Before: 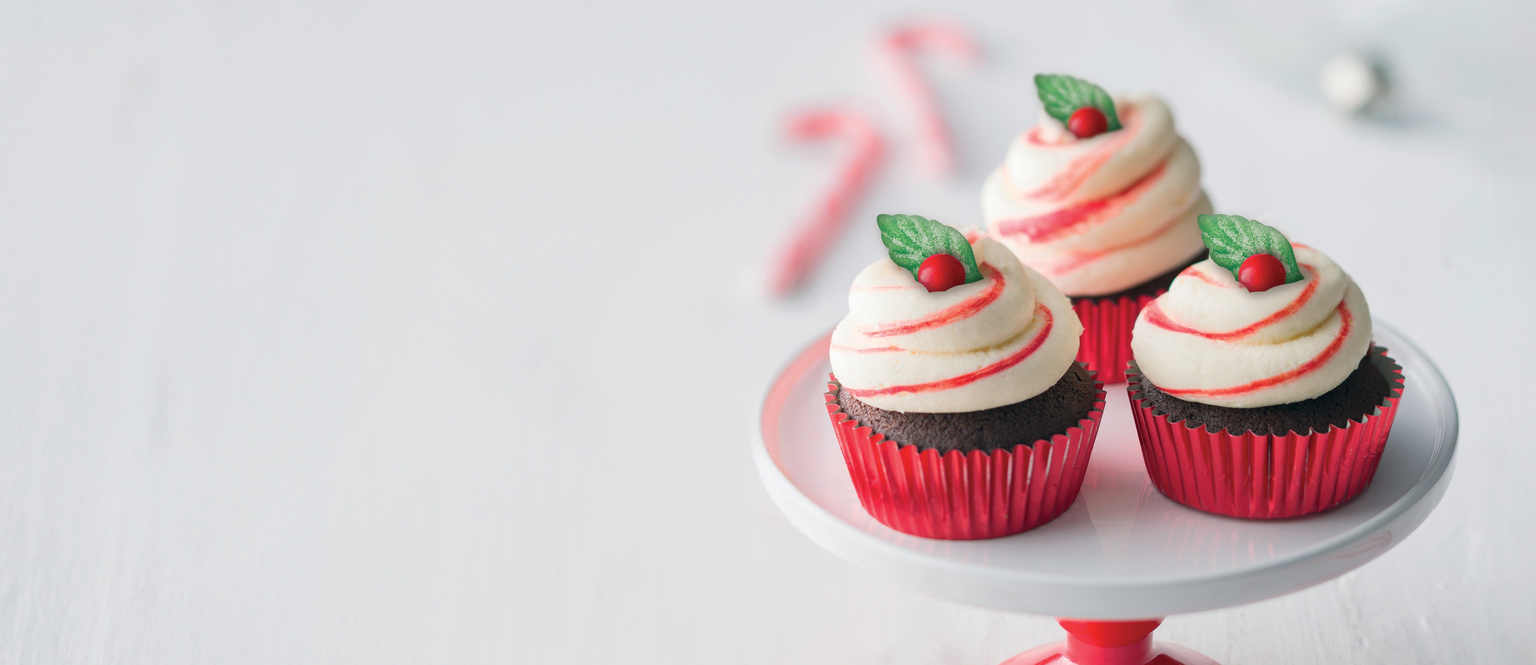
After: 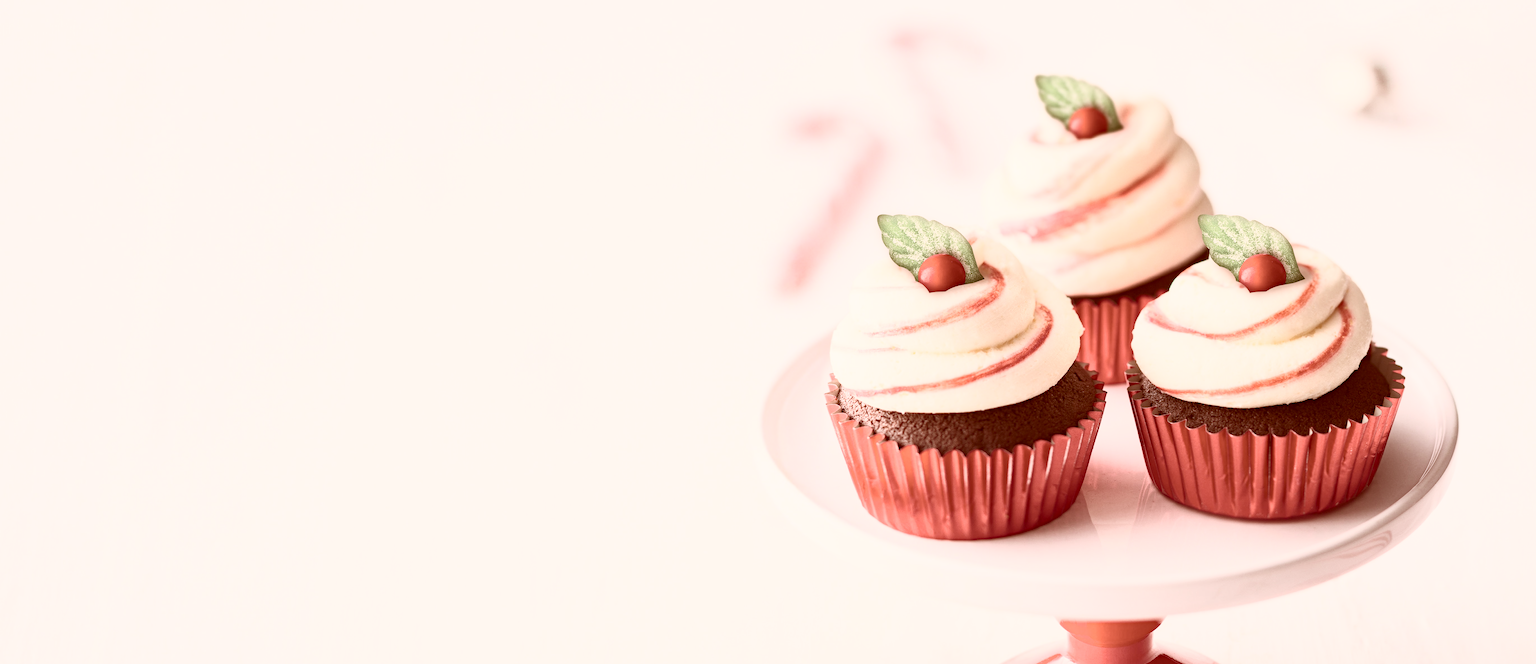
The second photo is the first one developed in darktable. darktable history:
contrast brightness saturation: contrast 0.553, brightness 0.572, saturation -0.348
color correction: highlights a* 9.55, highlights b* 8.69, shadows a* 39.94, shadows b* 39.49, saturation 0.766
haze removal: strength 0.3, distance 0.256
